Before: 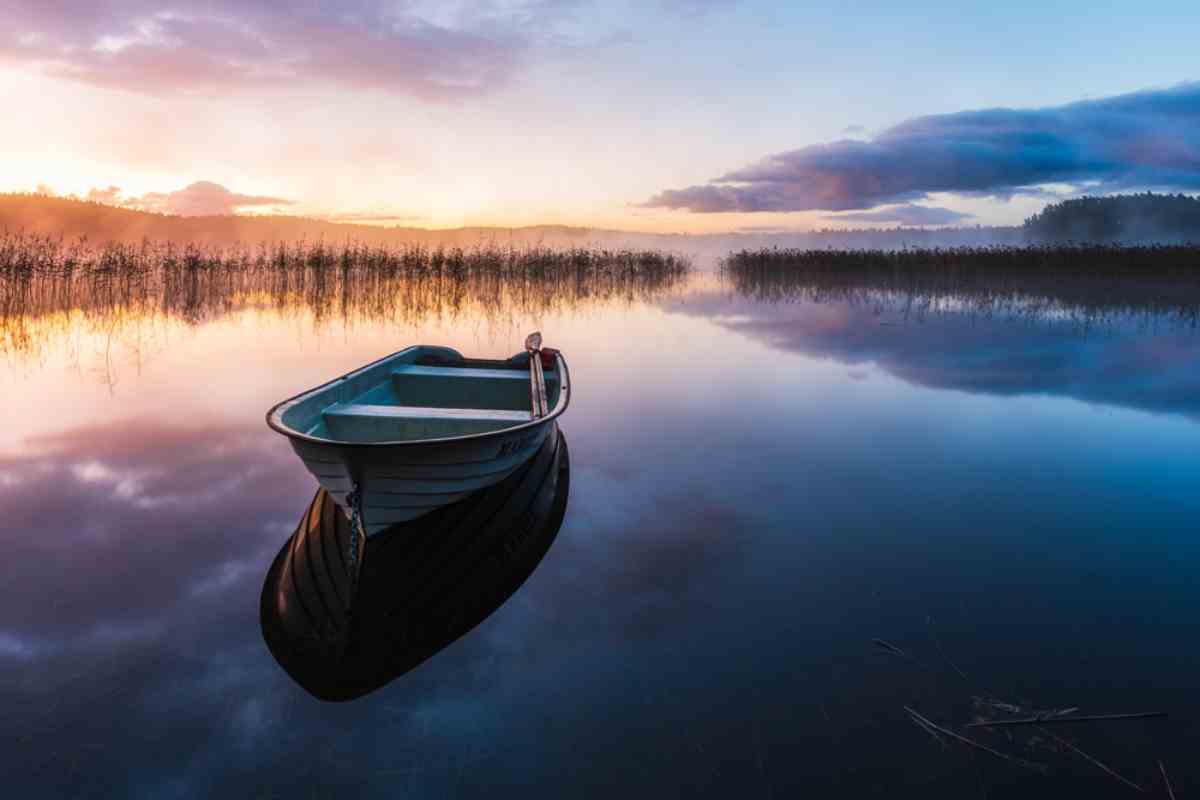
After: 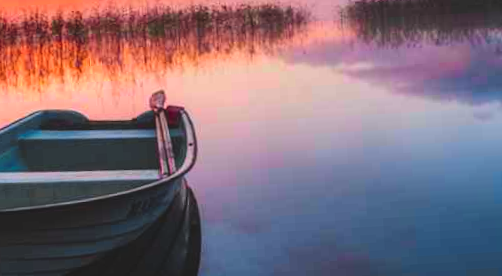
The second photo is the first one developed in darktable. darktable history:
color zones: curves: ch1 [(0.29, 0.492) (0.373, 0.185) (0.509, 0.481)]; ch2 [(0.25, 0.462) (0.749, 0.457)], mix 40.67%
crop: left 31.751%, top 32.172%, right 27.8%, bottom 35.83%
rotate and perspective: rotation -3.18°, automatic cropping off
tone curve: curves: ch0 [(0, 0.013) (0.036, 0.035) (0.274, 0.288) (0.504, 0.536) (0.844, 0.84) (1, 0.97)]; ch1 [(0, 0) (0.389, 0.403) (0.462, 0.48) (0.499, 0.5) (0.524, 0.529) (0.567, 0.603) (0.626, 0.651) (0.749, 0.781) (1, 1)]; ch2 [(0, 0) (0.464, 0.478) (0.5, 0.501) (0.533, 0.539) (0.599, 0.6) (0.704, 0.732) (1, 1)], color space Lab, independent channels, preserve colors none
exposure: black level correction -0.014, exposure -0.193 EV, compensate highlight preservation false
color balance rgb: perceptual saturation grading › global saturation 30%, global vibrance 20%
